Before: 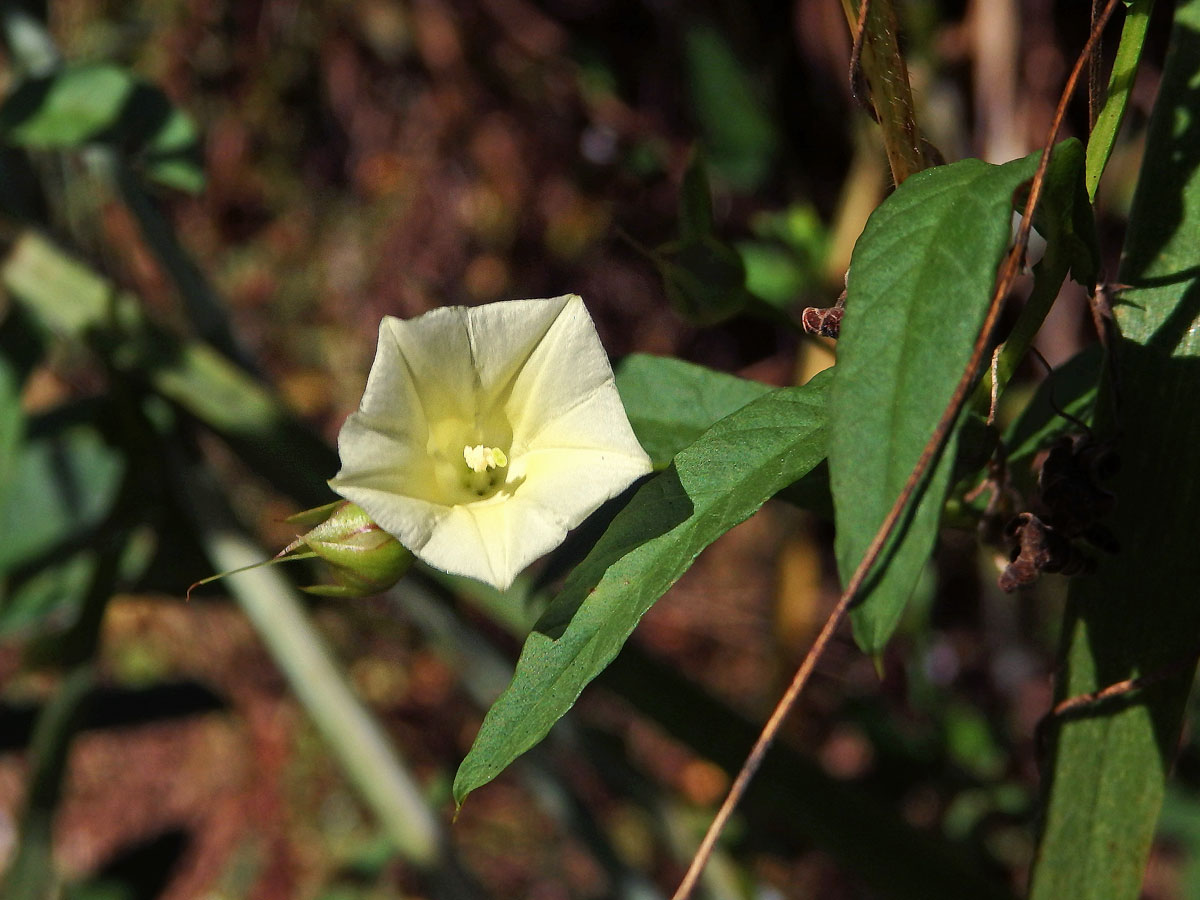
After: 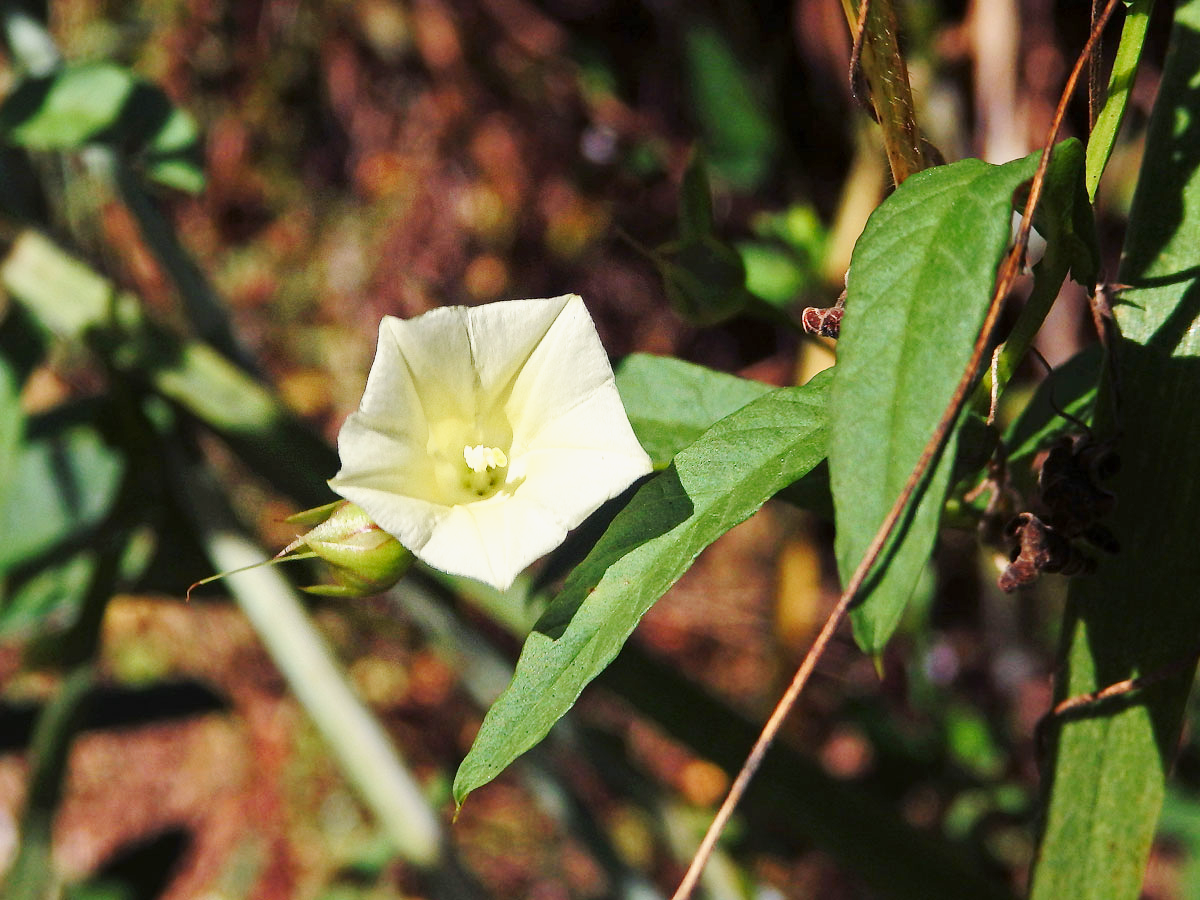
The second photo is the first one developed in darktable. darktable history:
base curve: curves: ch0 [(0, 0) (0.025, 0.046) (0.112, 0.277) (0.467, 0.74) (0.814, 0.929) (1, 0.942)], preserve colors none
